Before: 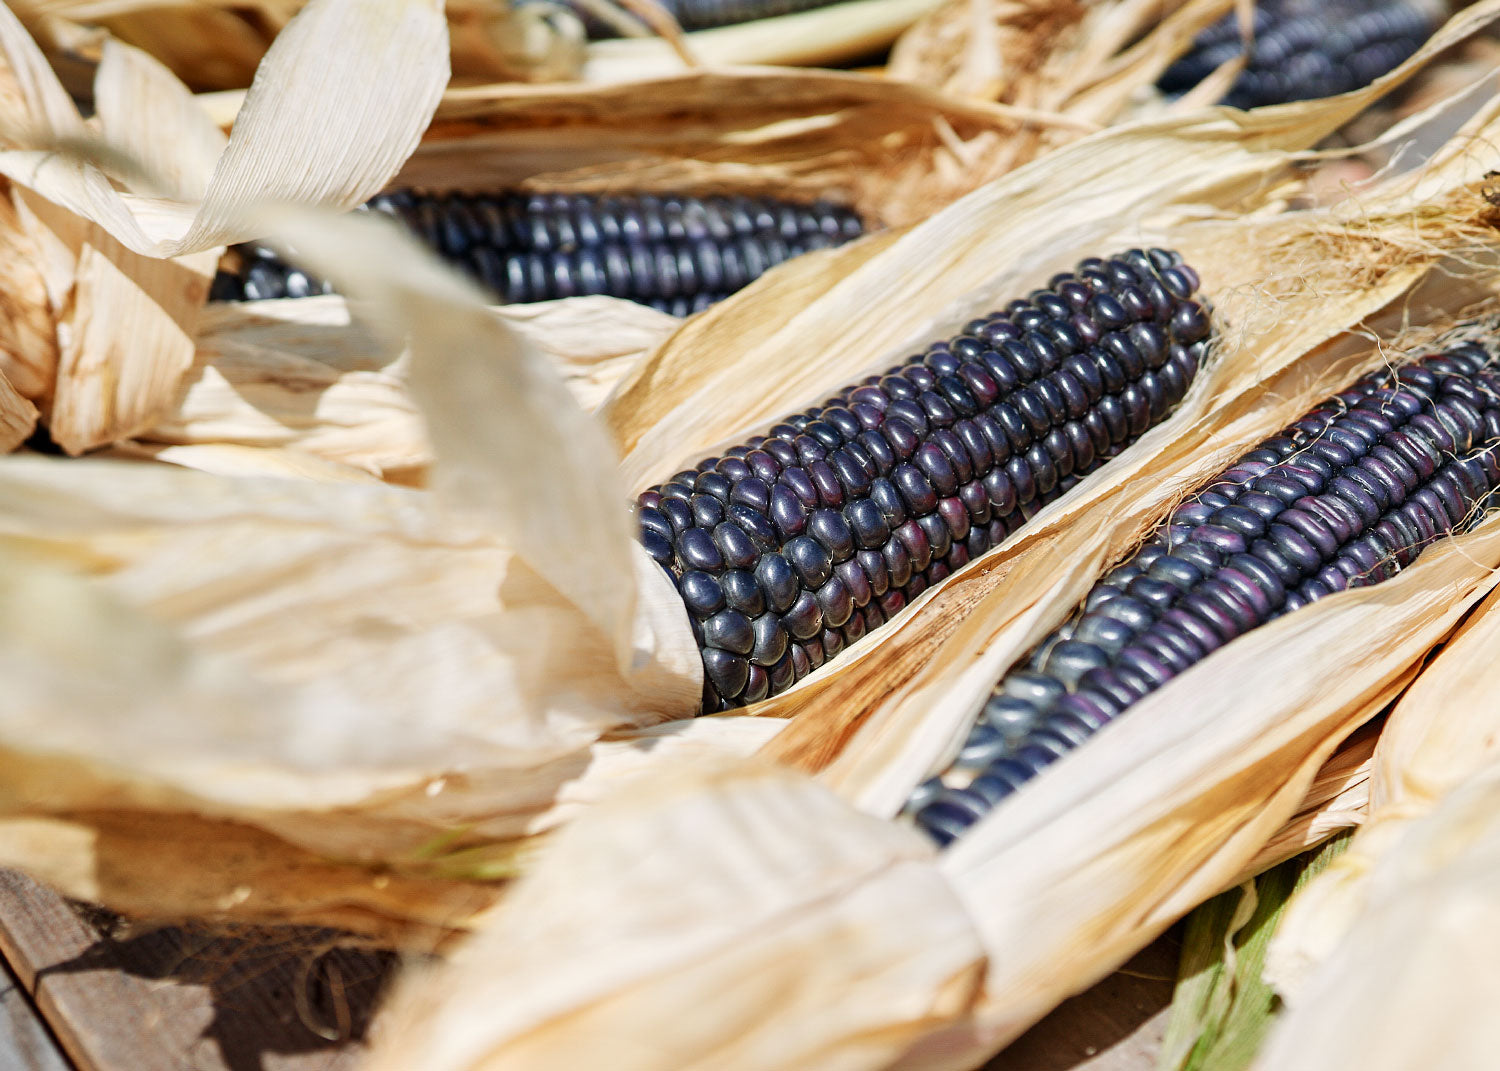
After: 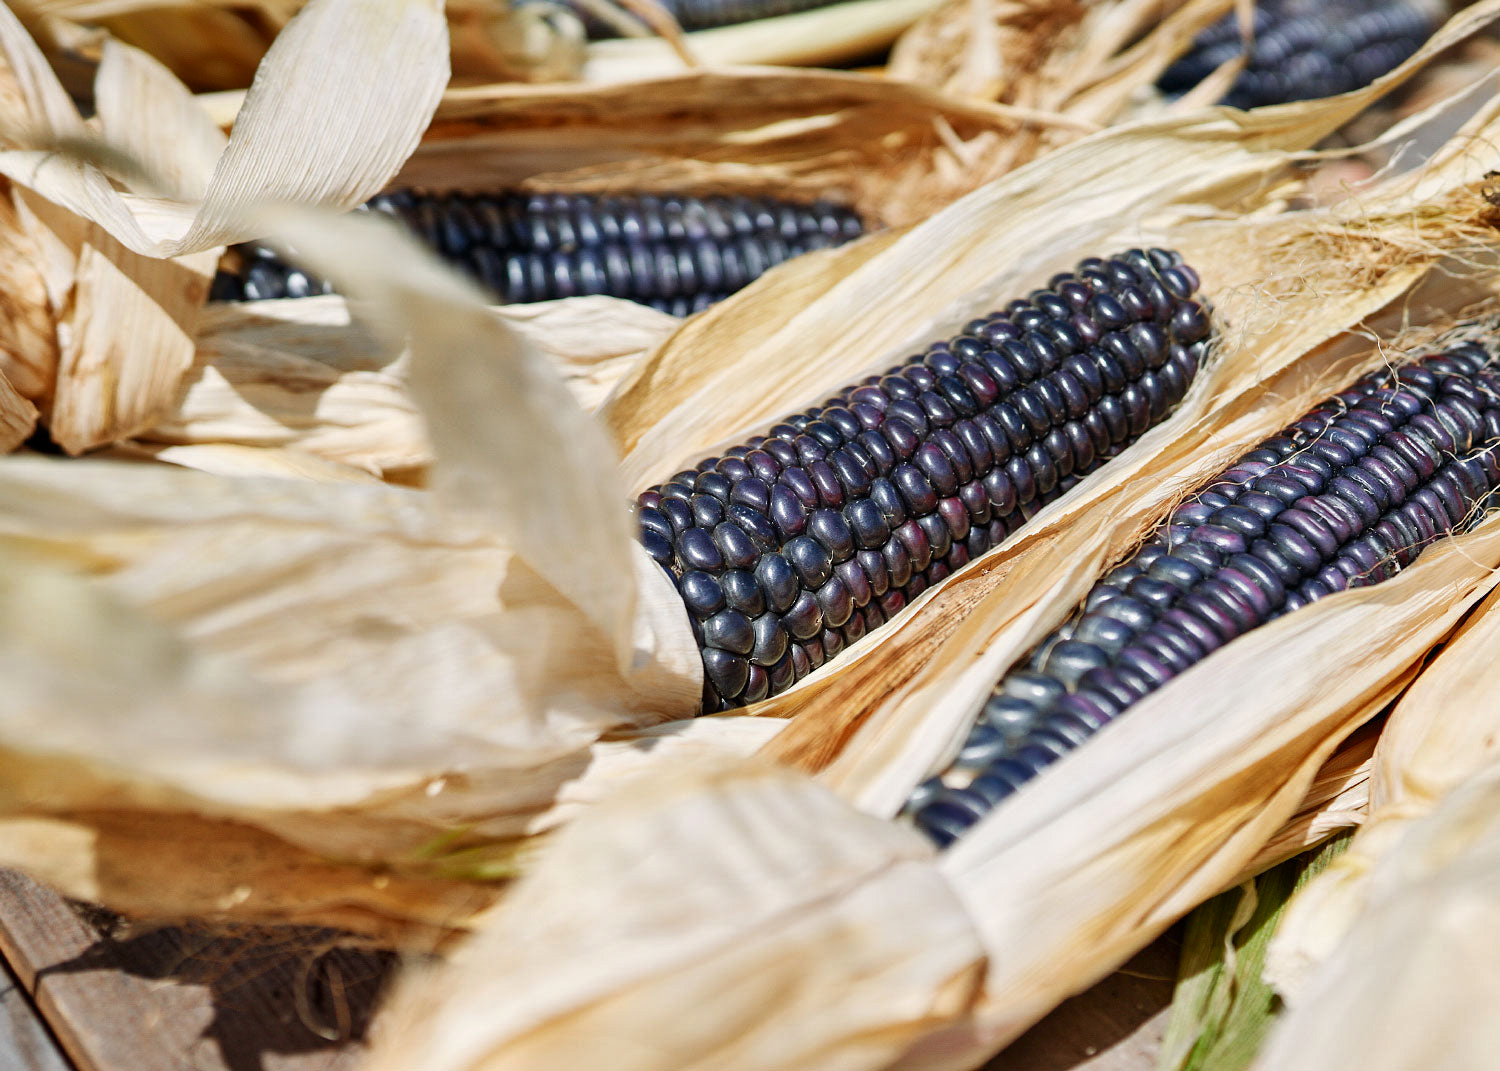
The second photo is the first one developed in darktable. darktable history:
shadows and highlights: shadows 32.83, highlights -47.7, soften with gaussian
